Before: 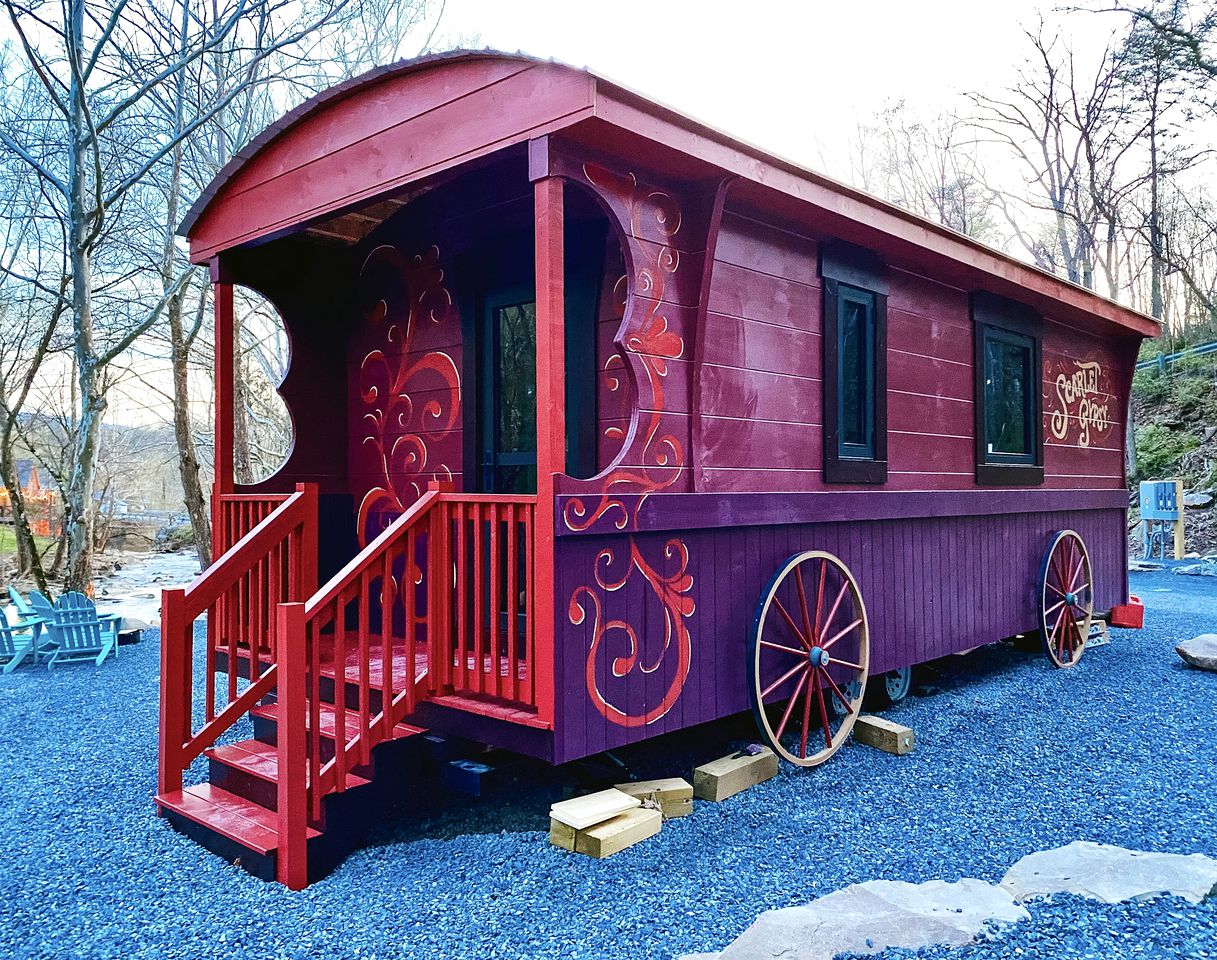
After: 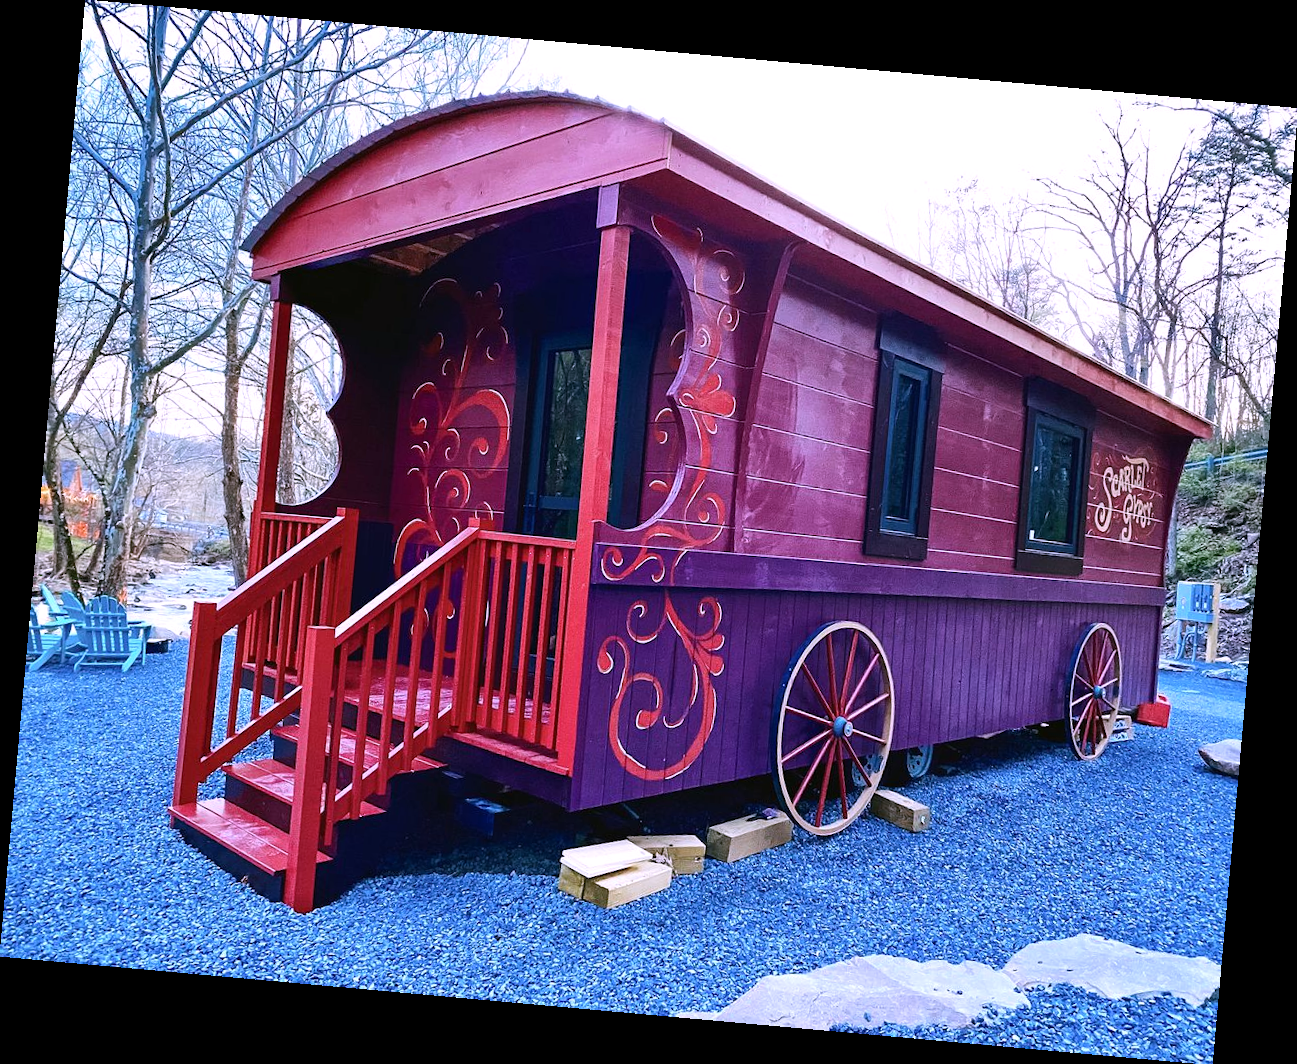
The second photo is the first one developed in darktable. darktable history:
white balance: red 1.042, blue 1.17
rotate and perspective: rotation 5.12°, automatic cropping off
